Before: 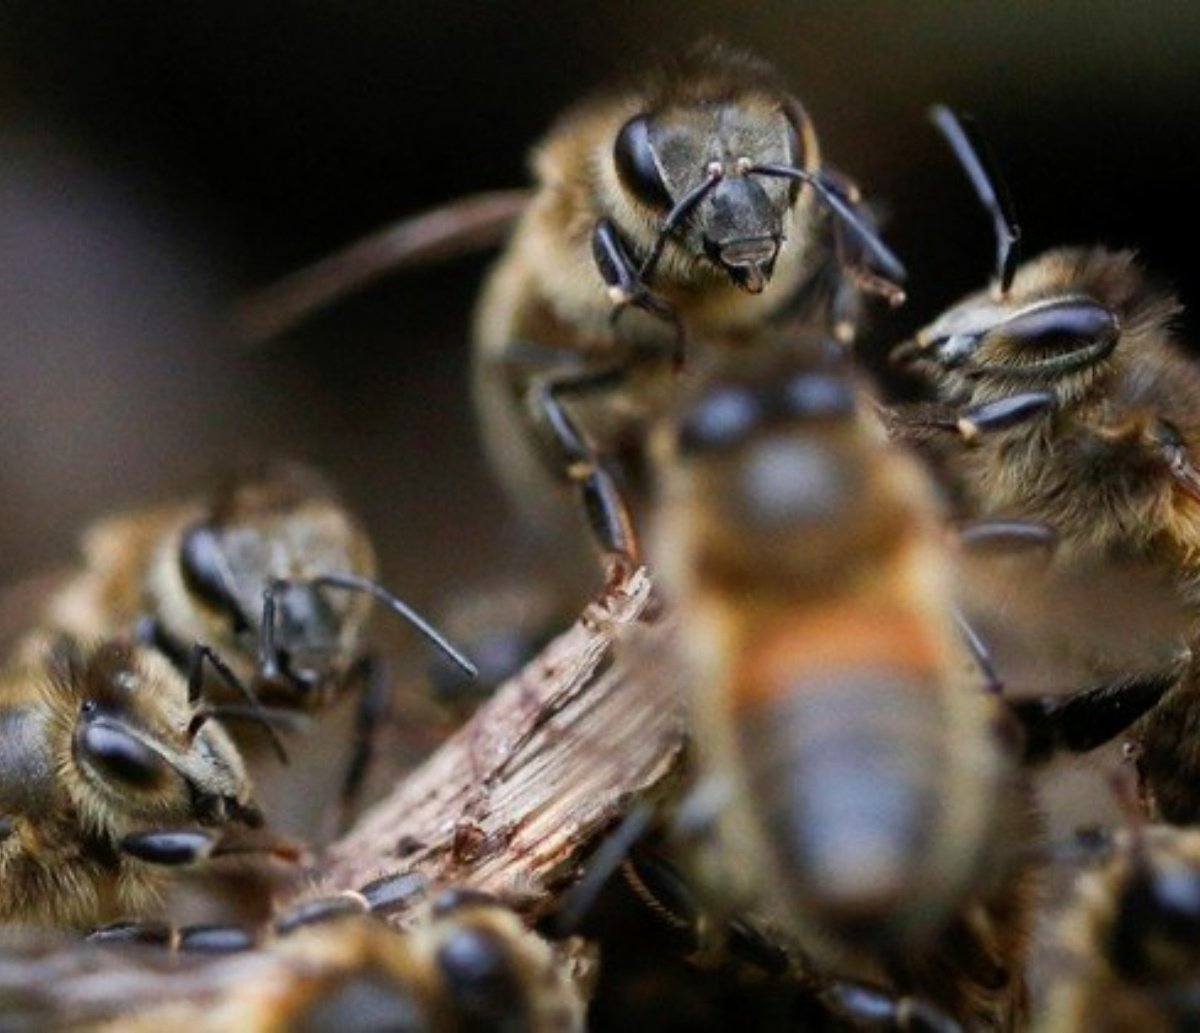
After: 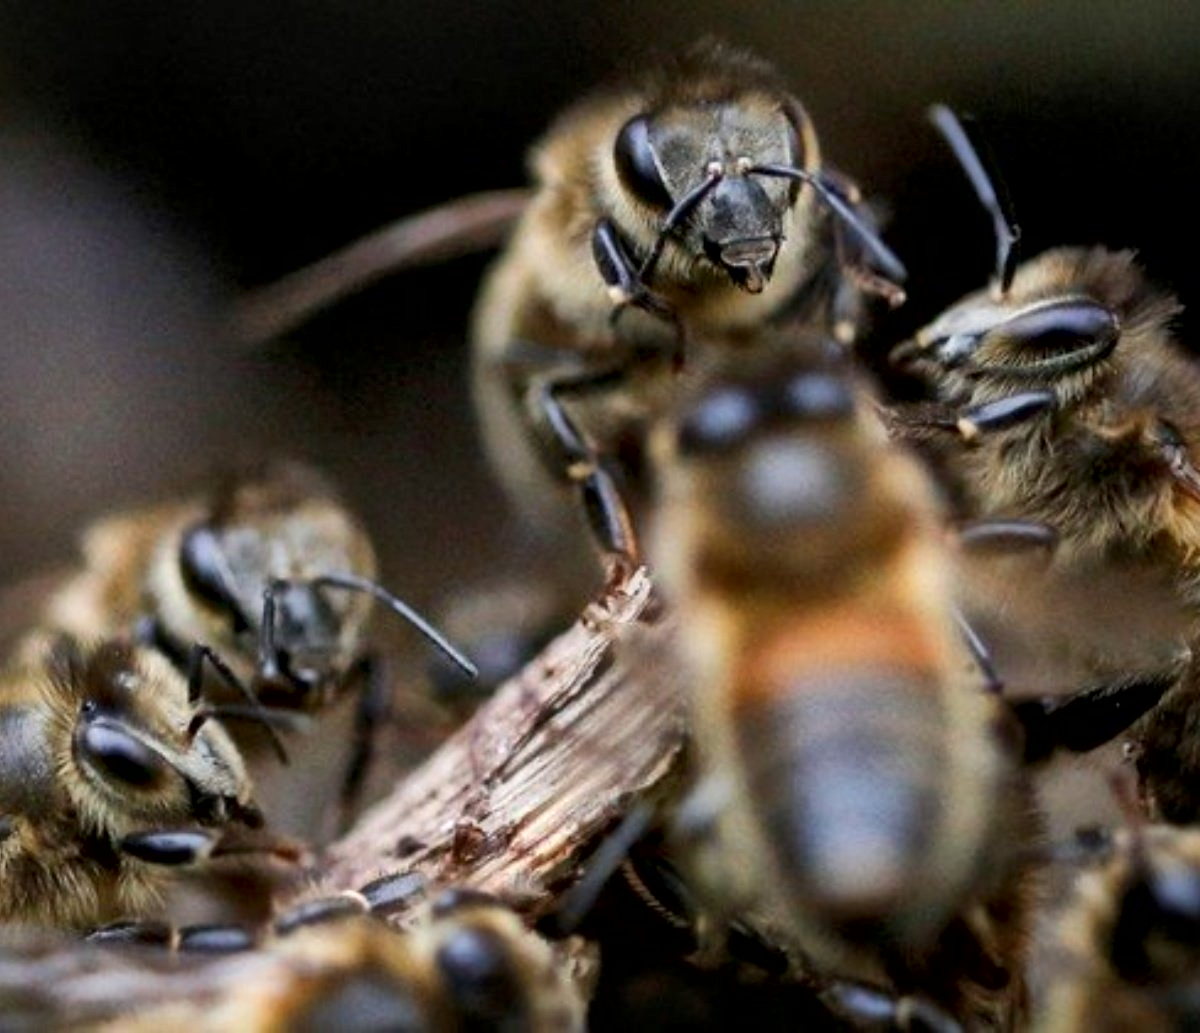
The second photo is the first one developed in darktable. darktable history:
local contrast: mode bilateral grid, contrast 21, coarseness 49, detail 162%, midtone range 0.2
